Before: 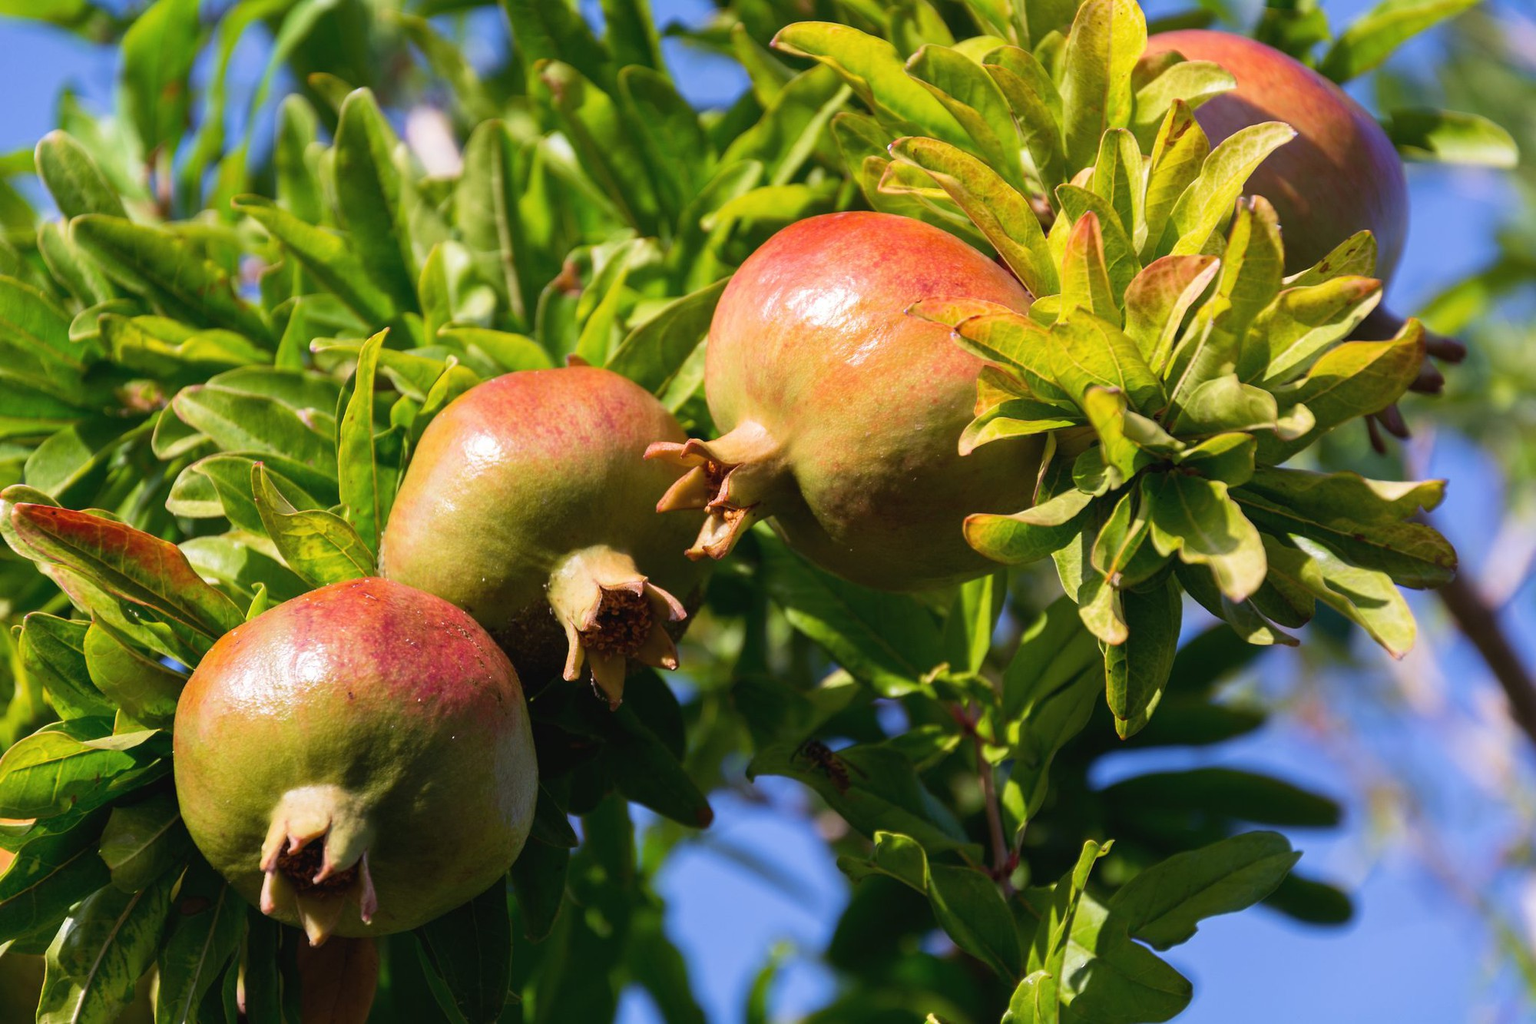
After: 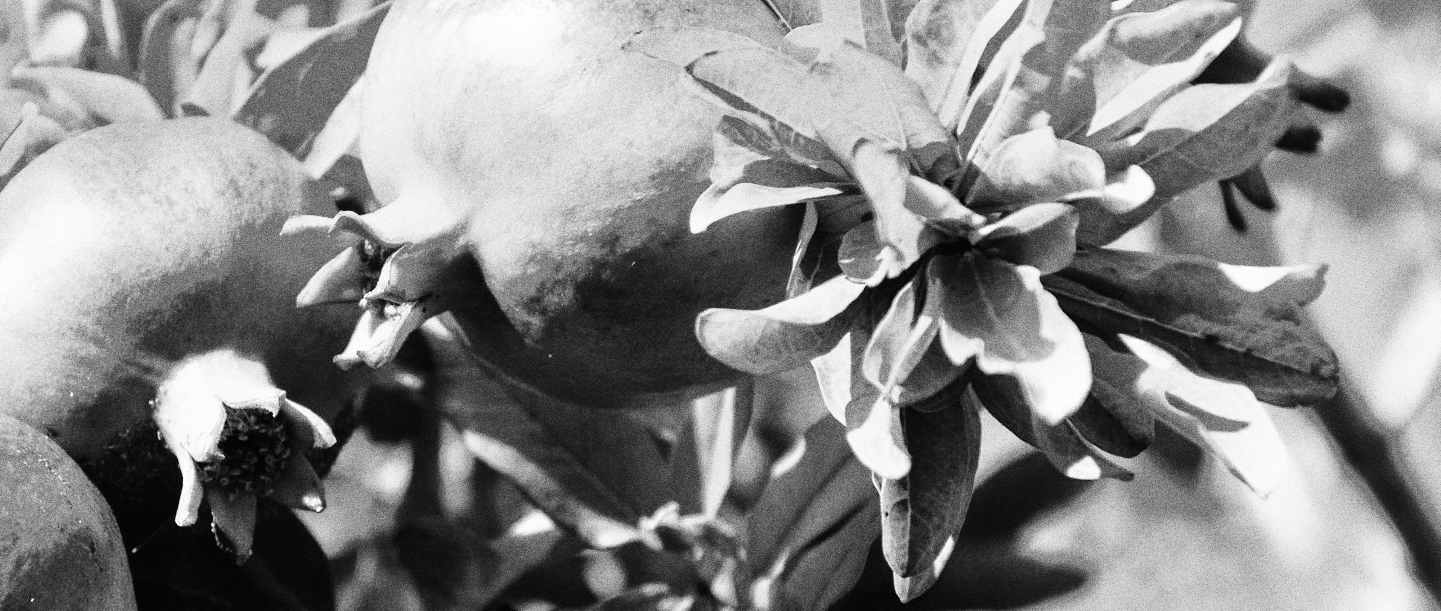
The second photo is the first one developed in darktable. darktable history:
shadows and highlights: shadows 25, highlights -70
rgb curve: curves: ch0 [(0, 0) (0.21, 0.15) (0.24, 0.21) (0.5, 0.75) (0.75, 0.96) (0.89, 0.99) (1, 1)]; ch1 [(0, 0.02) (0.21, 0.13) (0.25, 0.2) (0.5, 0.67) (0.75, 0.9) (0.89, 0.97) (1, 1)]; ch2 [(0, 0.02) (0.21, 0.13) (0.25, 0.2) (0.5, 0.67) (0.75, 0.9) (0.89, 0.97) (1, 1)], compensate middle gray true
monochrome: on, module defaults
exposure: exposure 0.6 EV, compensate highlight preservation false
white balance: red 0.954, blue 1.079
crop and rotate: left 27.938%, top 27.046%, bottom 27.046%
grain: coarseness 10.62 ISO, strength 55.56%
